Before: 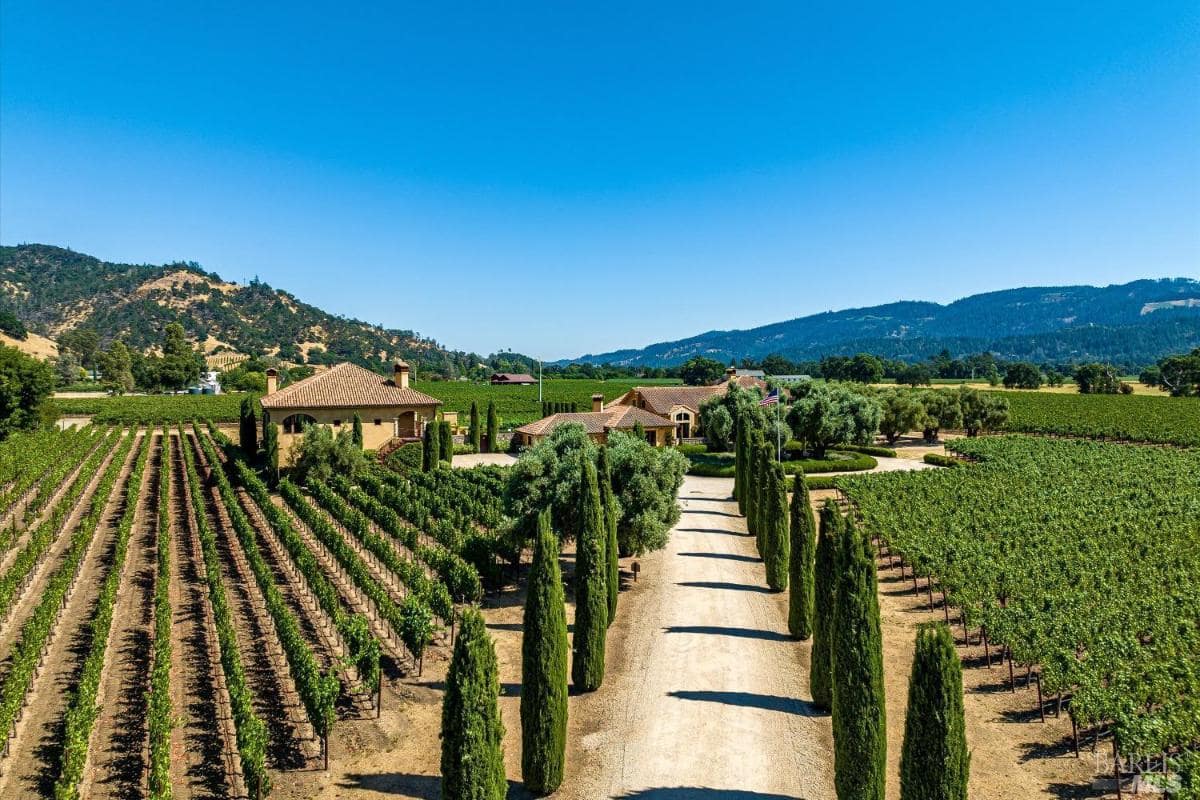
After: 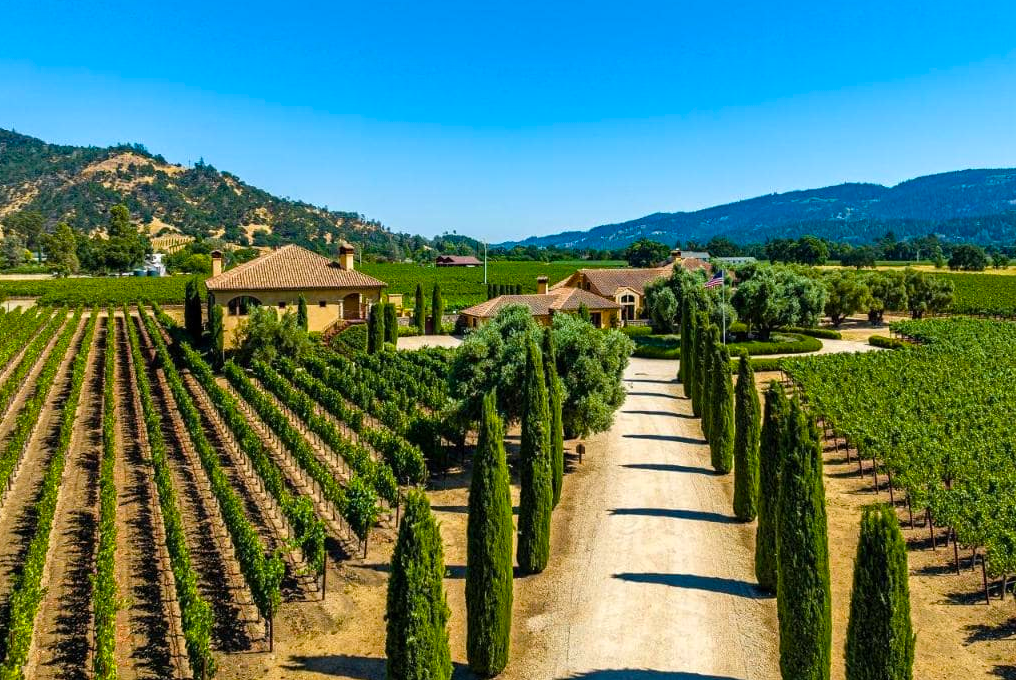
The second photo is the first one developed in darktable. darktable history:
color balance rgb: perceptual saturation grading › global saturation 25.746%, global vibrance 20%
crop and rotate: left 4.624%, top 14.988%, right 10.66%
